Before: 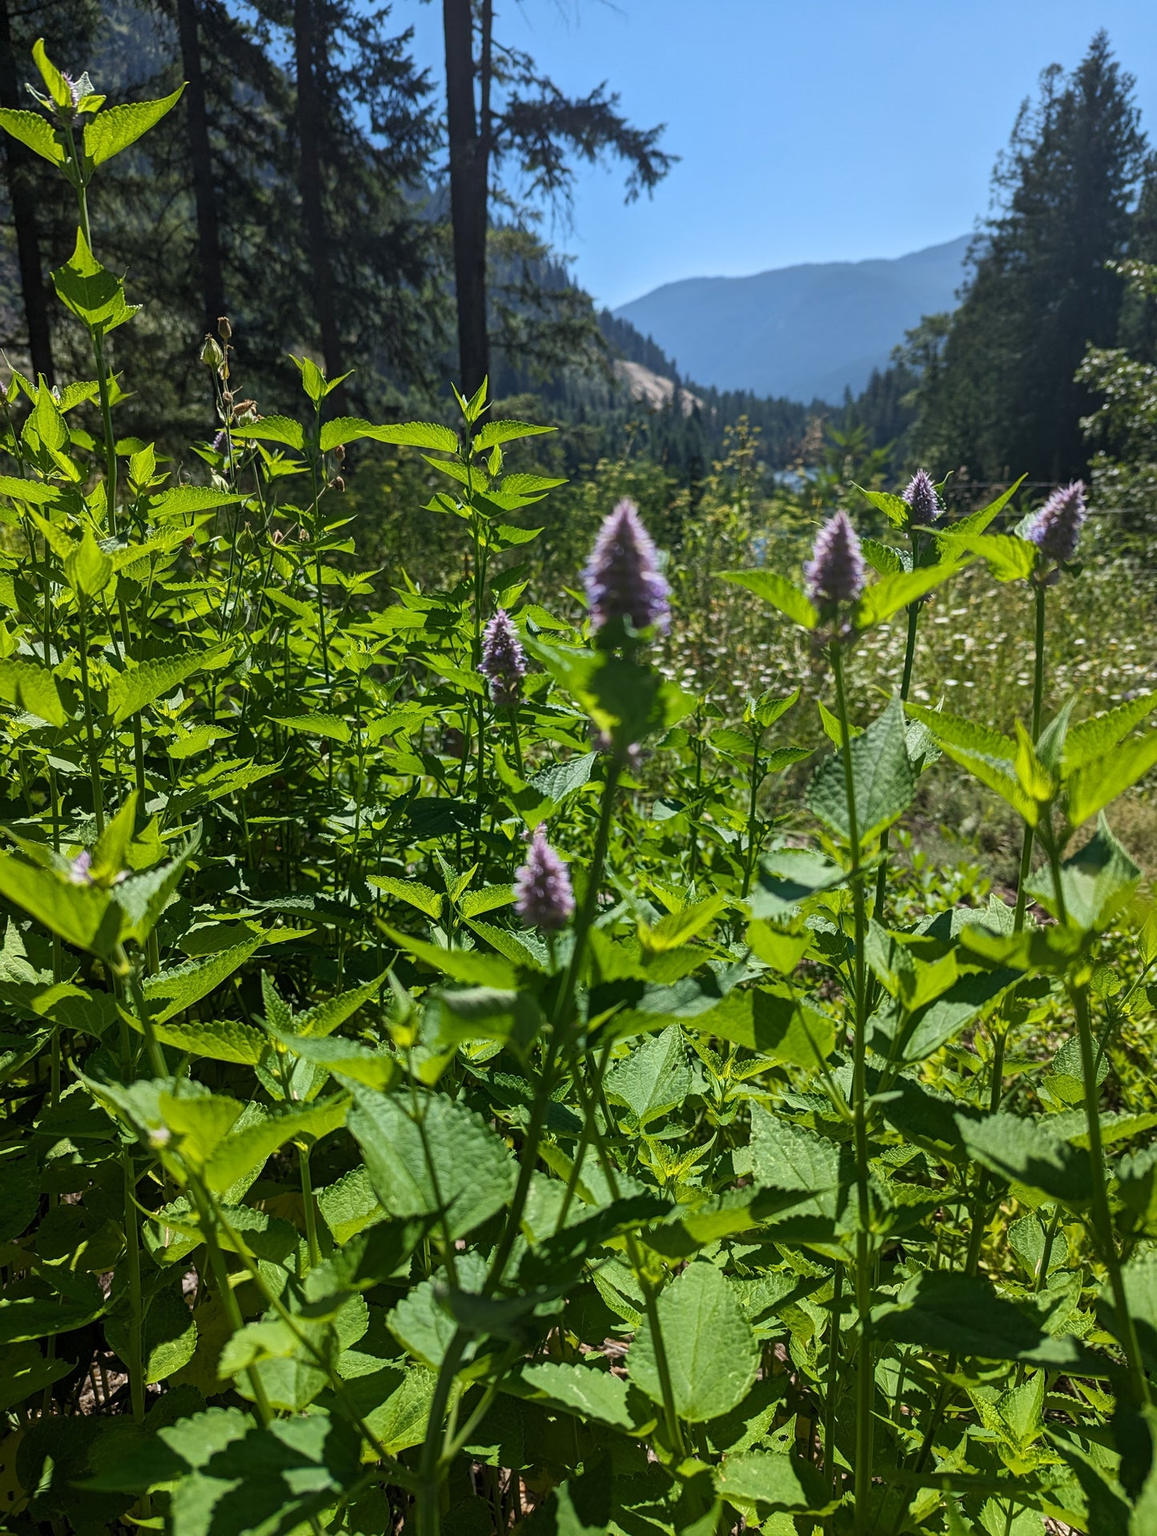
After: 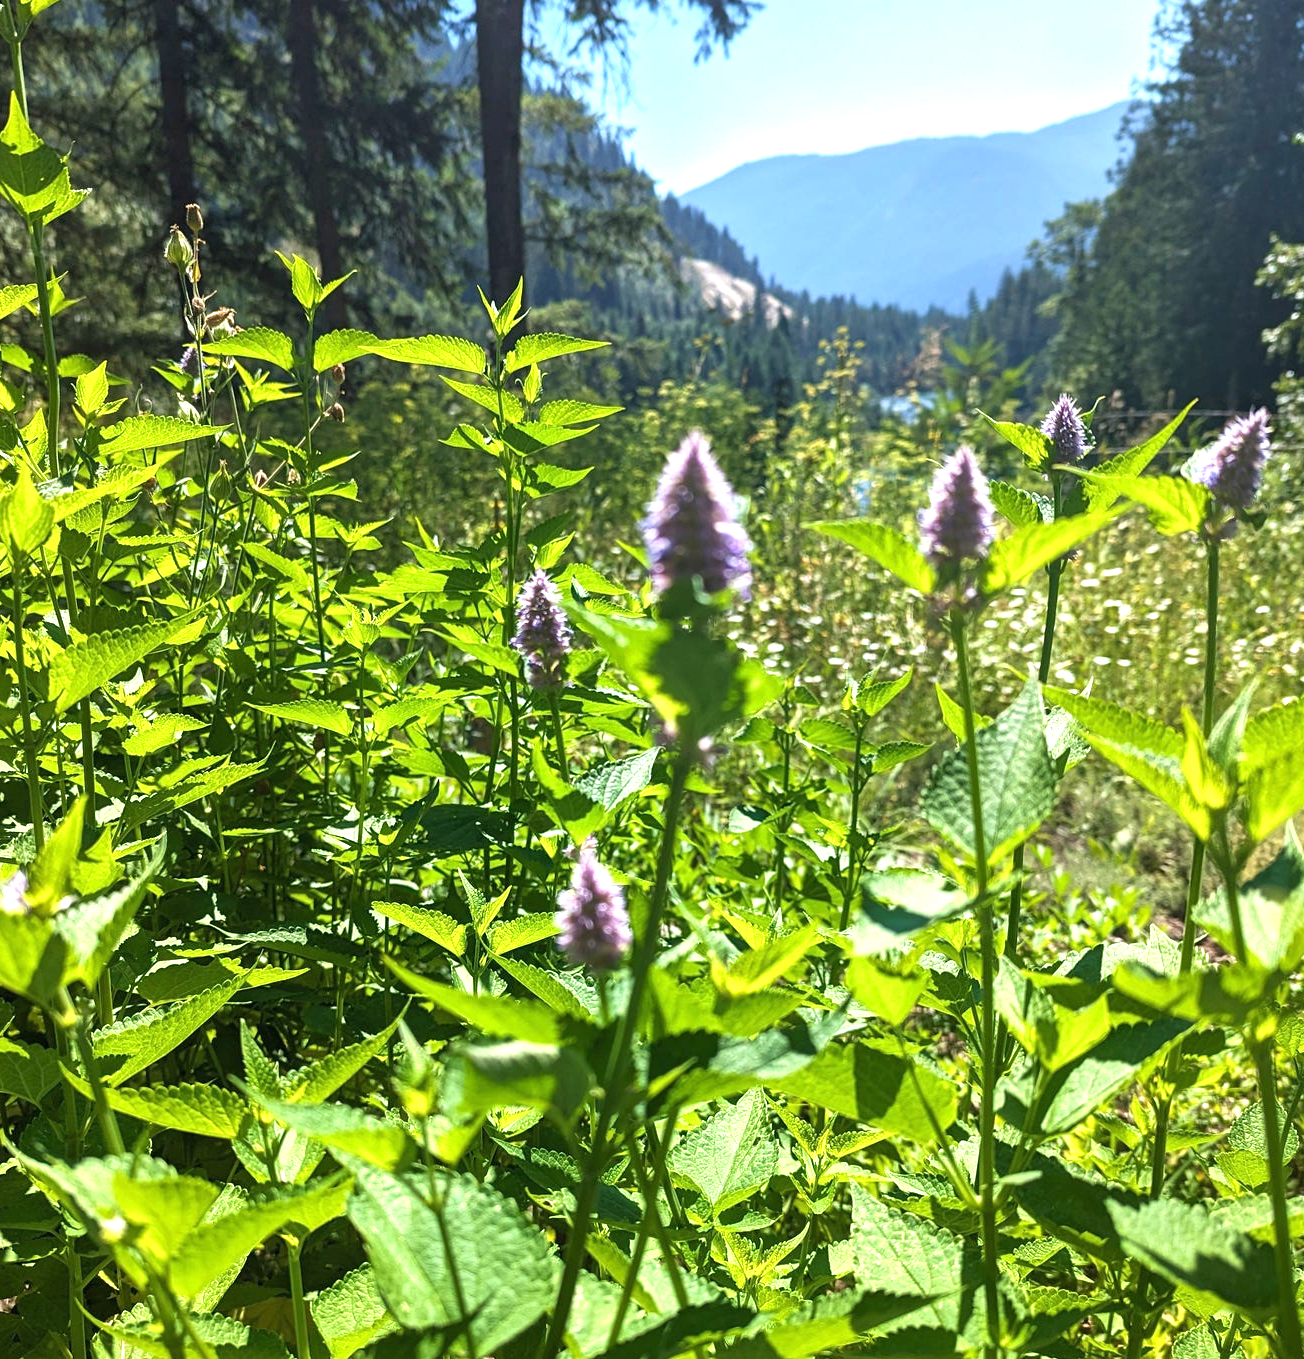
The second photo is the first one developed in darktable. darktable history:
velvia: strength 14.96%
crop: left 6.006%, top 10.033%, right 3.74%, bottom 19.108%
exposure: black level correction 0, exposure 1.2 EV, compensate highlight preservation false
